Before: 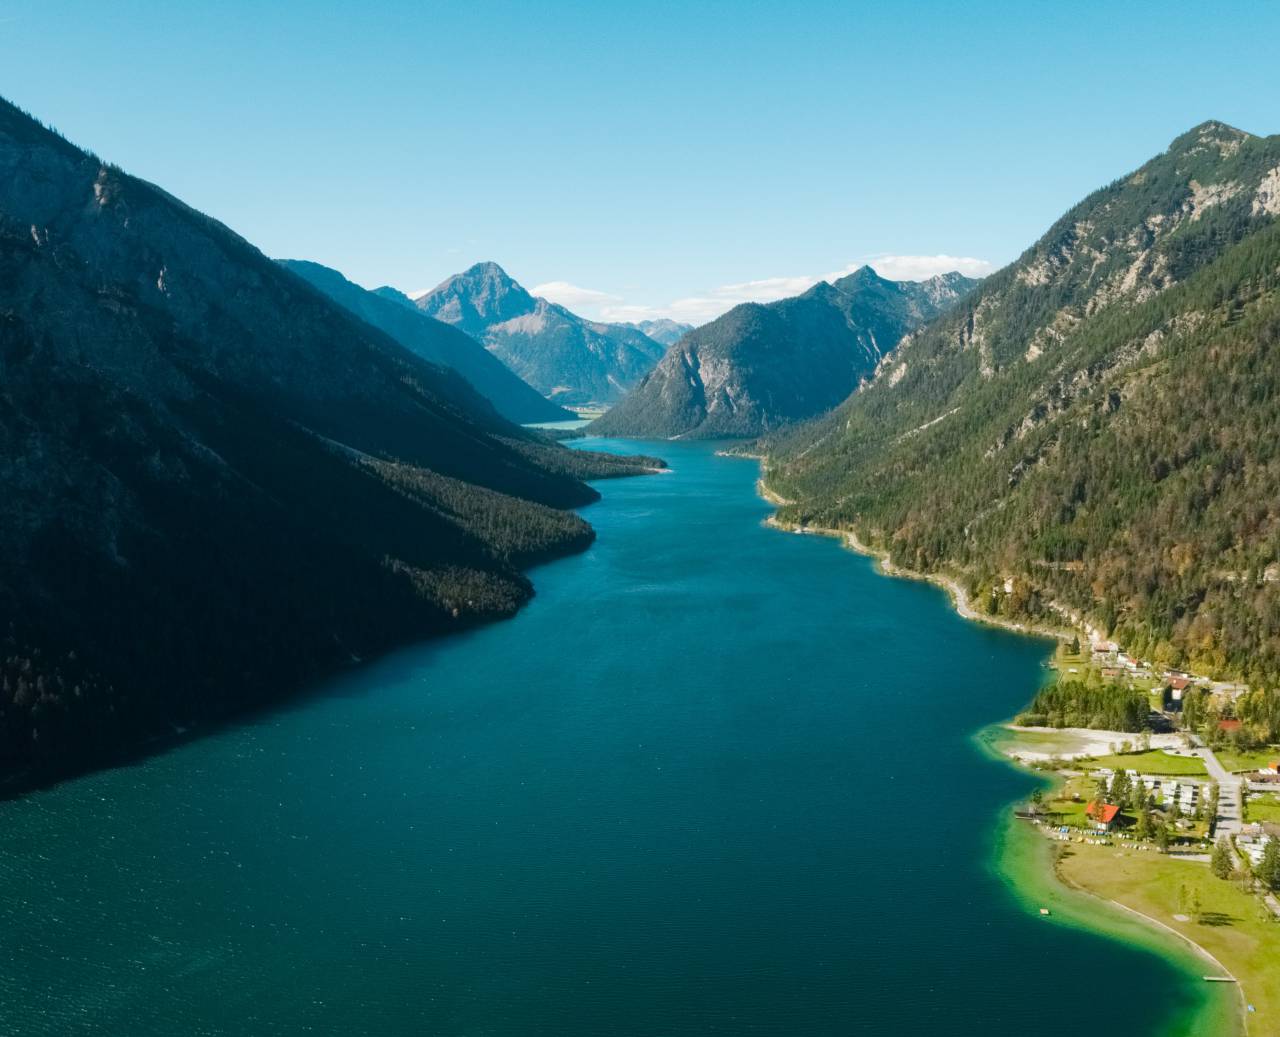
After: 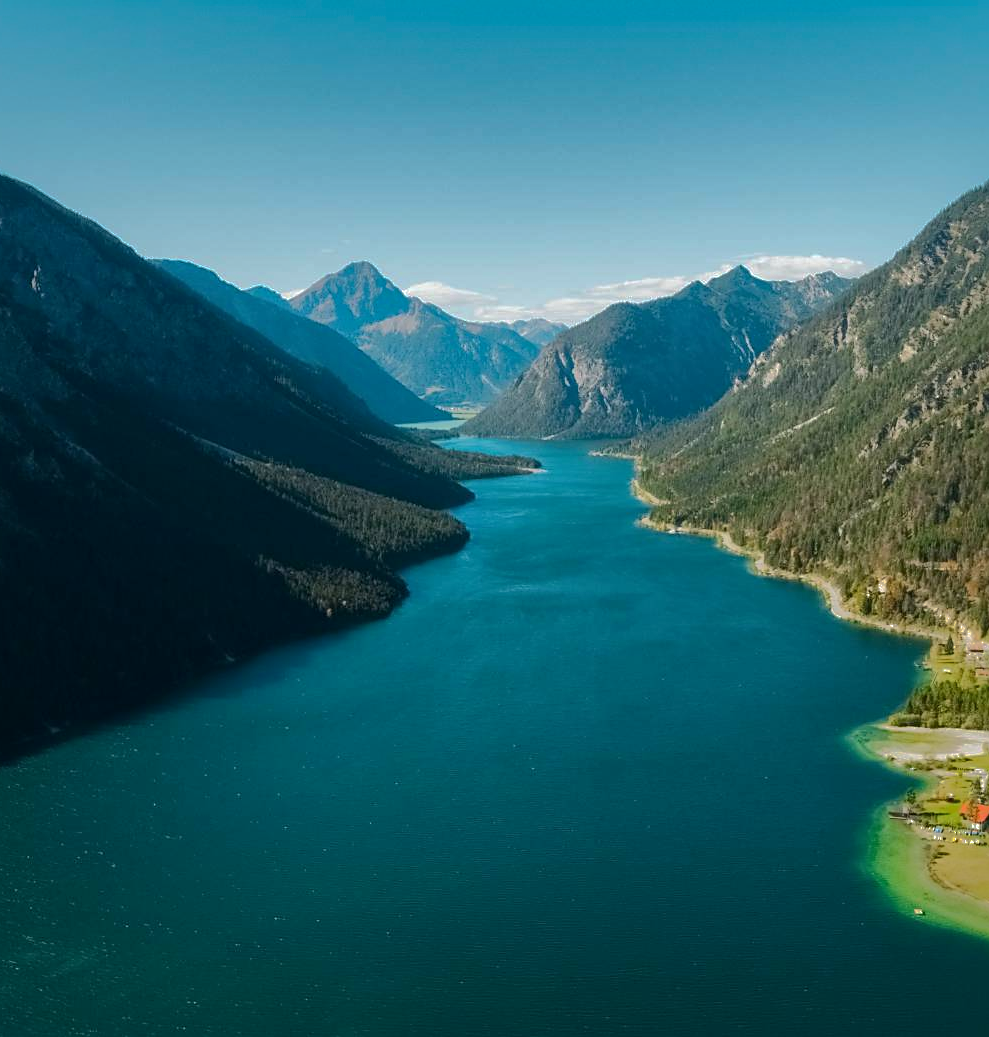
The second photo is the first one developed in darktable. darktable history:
local contrast: mode bilateral grid, contrast 11, coarseness 25, detail 115%, midtone range 0.2
crop: left 9.857%, right 12.837%
shadows and highlights: shadows -19.27, highlights -73.7
sharpen: radius 1.884, amount 0.409, threshold 1.332
